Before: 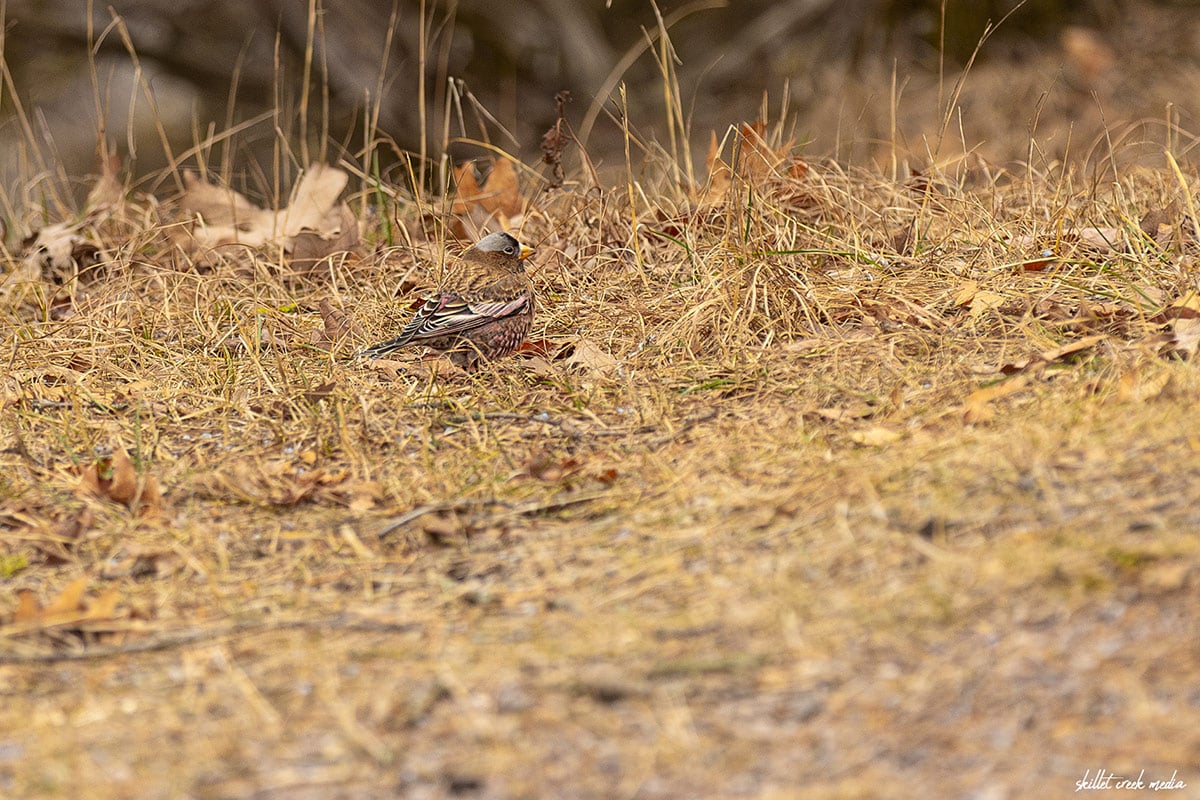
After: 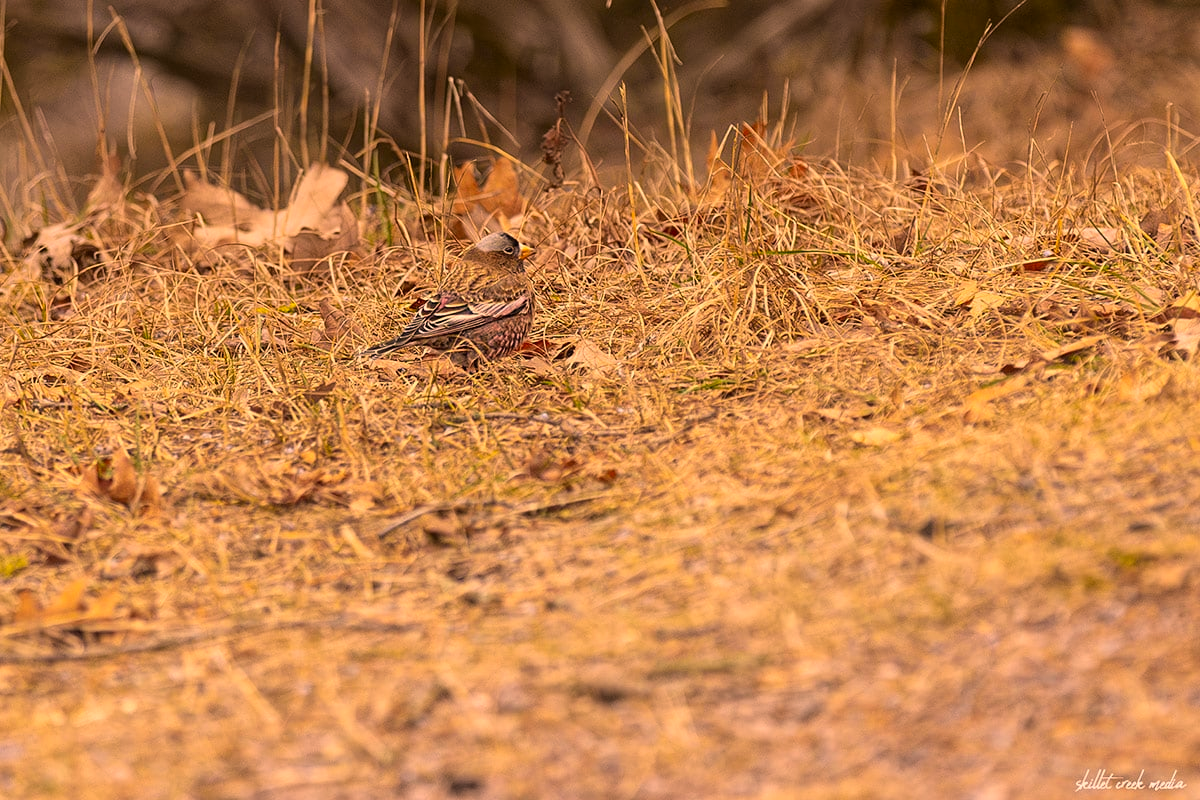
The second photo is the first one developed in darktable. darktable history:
color correction: highlights a* 21.88, highlights b* 21.52
